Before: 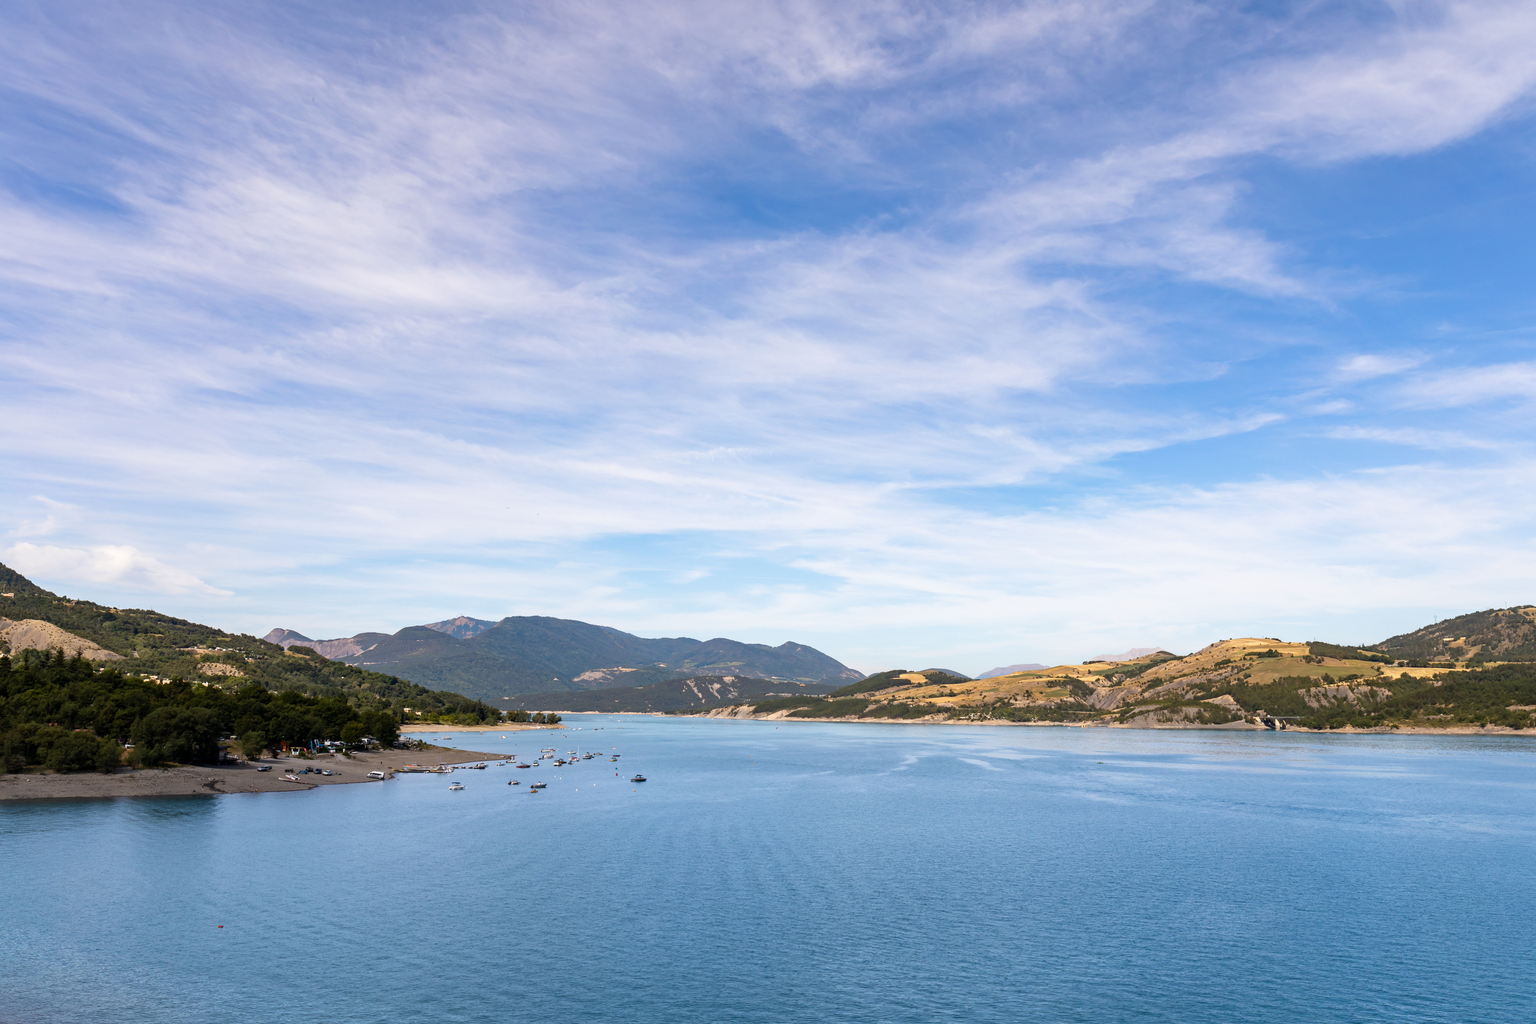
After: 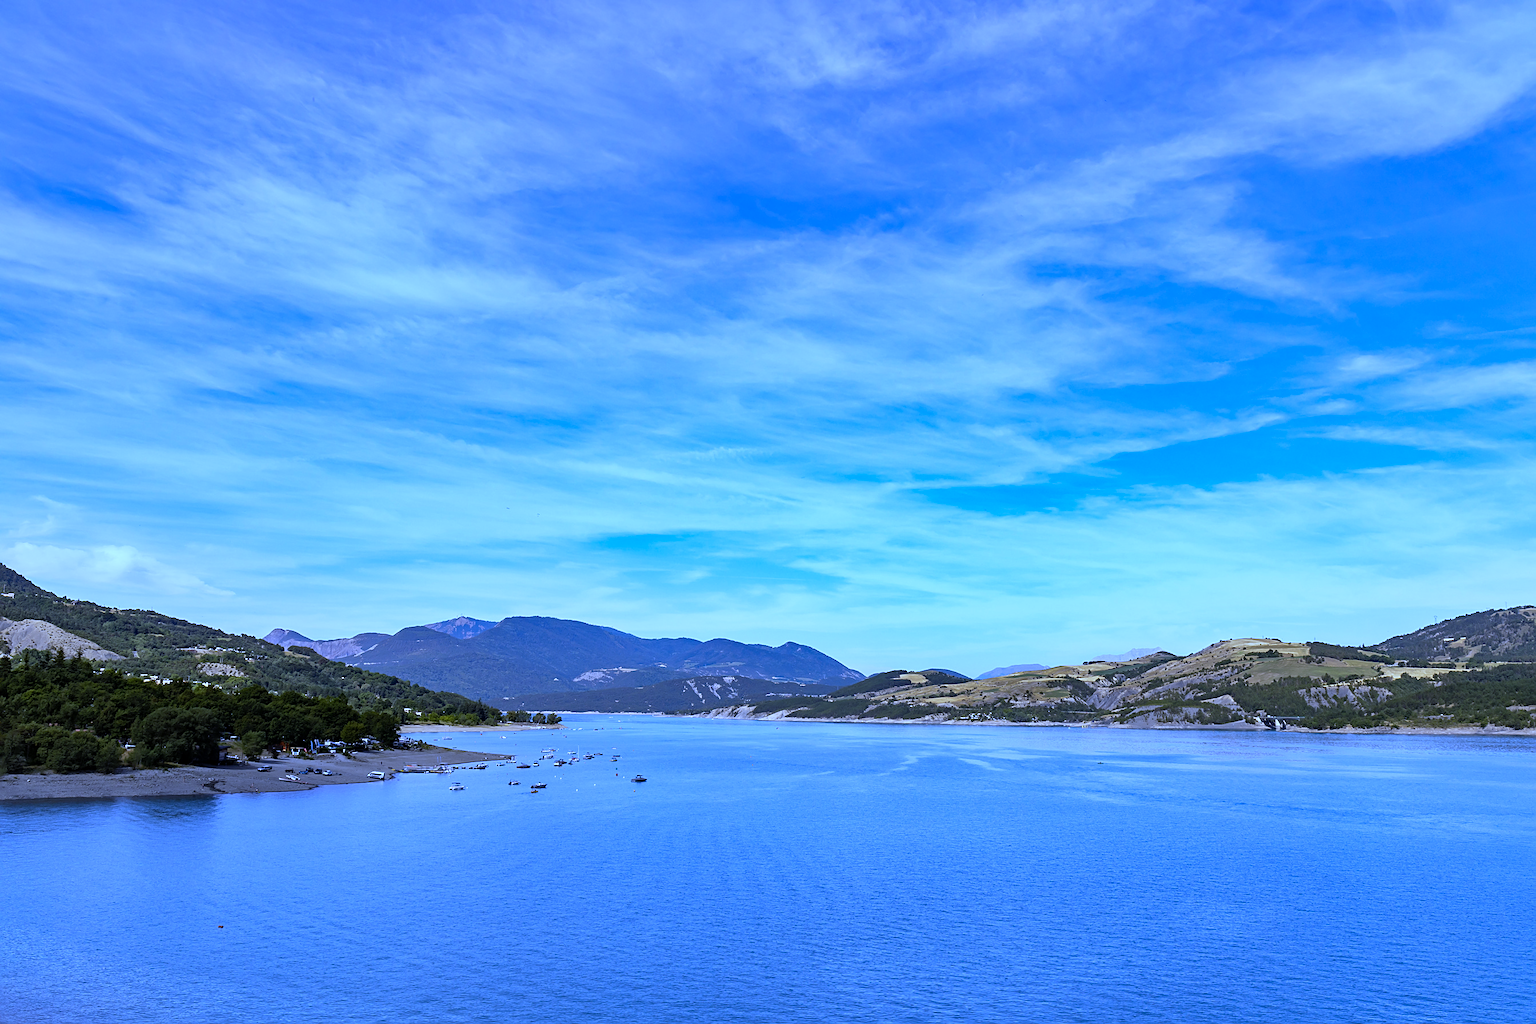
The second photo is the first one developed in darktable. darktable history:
shadows and highlights: shadows 43.71, white point adjustment -1.46, soften with gaussian
sharpen: on, module defaults
white balance: red 0.766, blue 1.537
